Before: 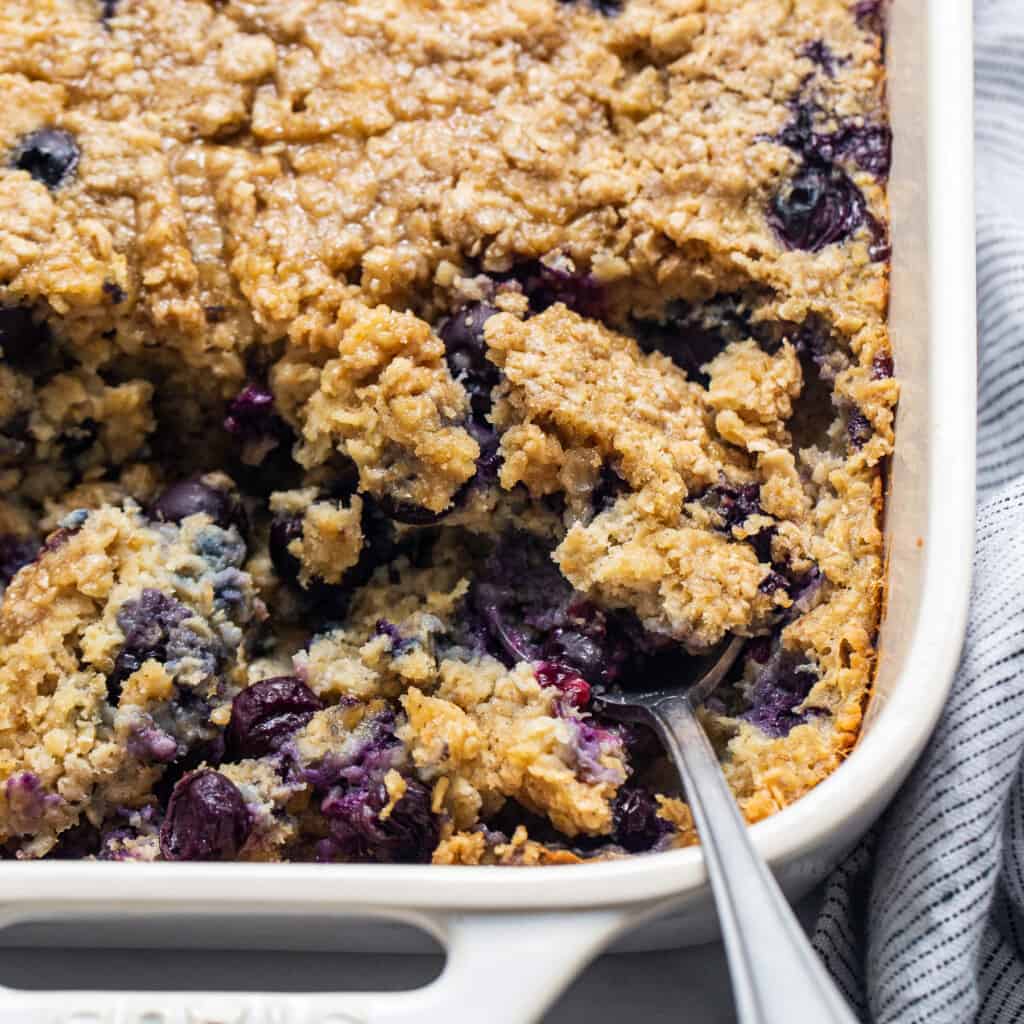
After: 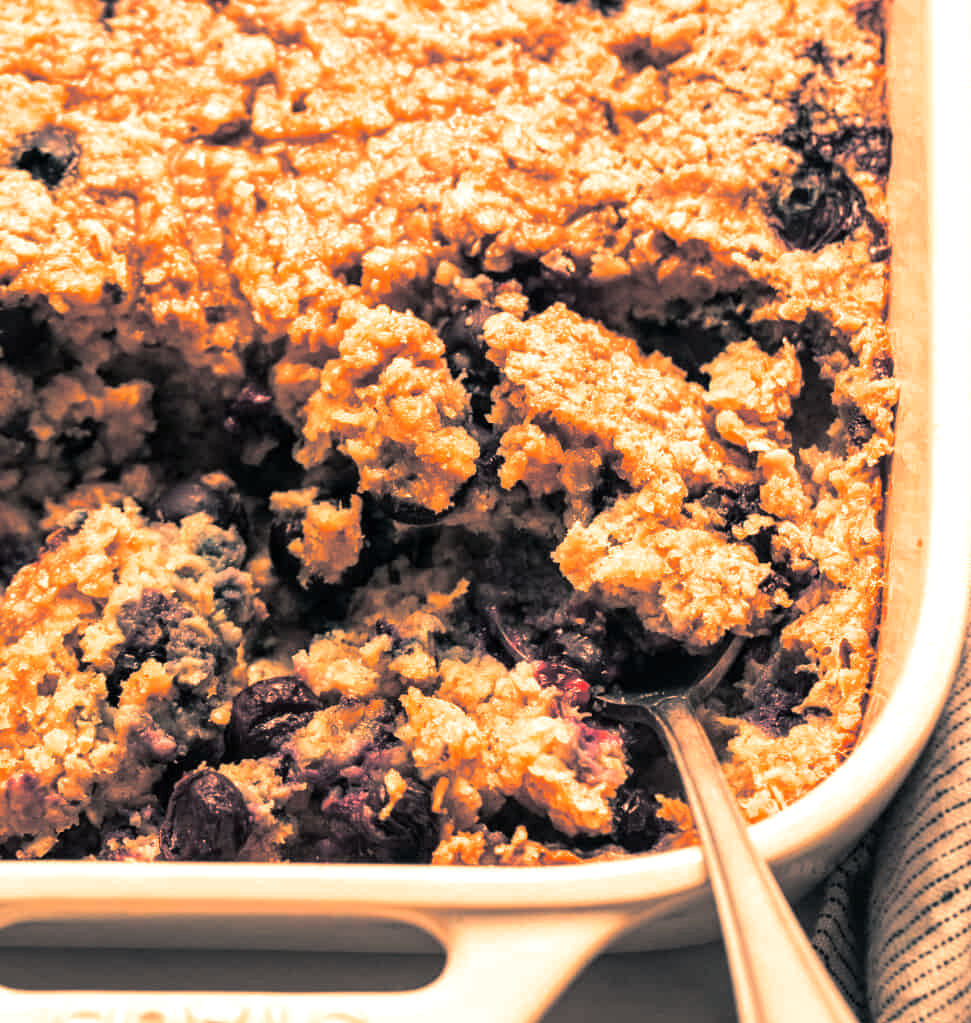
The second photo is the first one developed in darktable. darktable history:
crop and rotate: right 5.167%
white balance: red 1.467, blue 0.684
split-toning: shadows › hue 205.2°, shadows › saturation 0.29, highlights › hue 50.4°, highlights › saturation 0.38, balance -49.9
